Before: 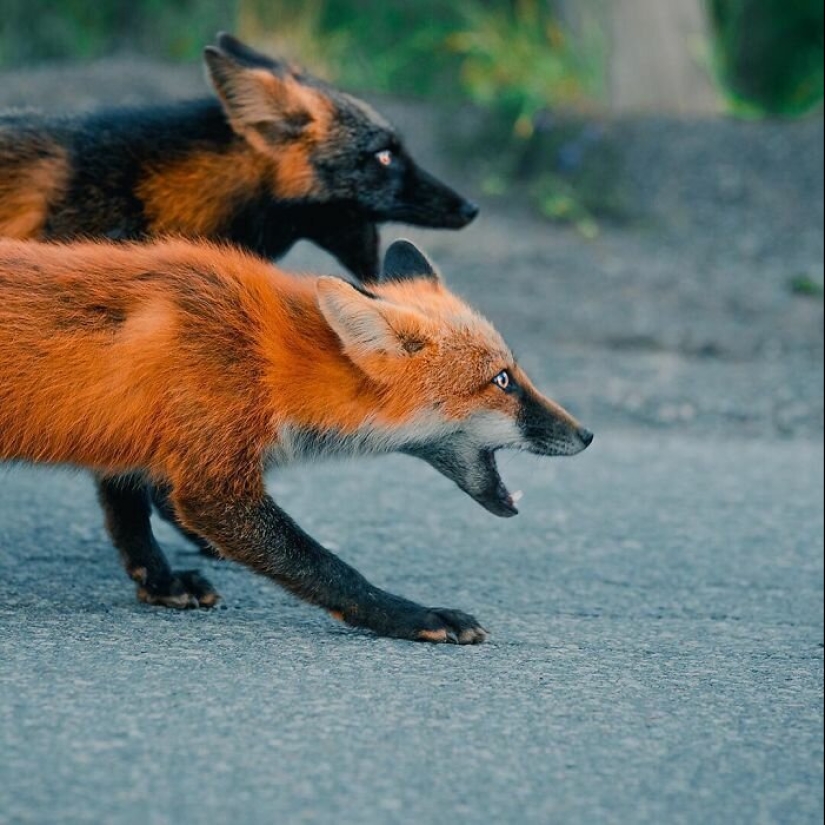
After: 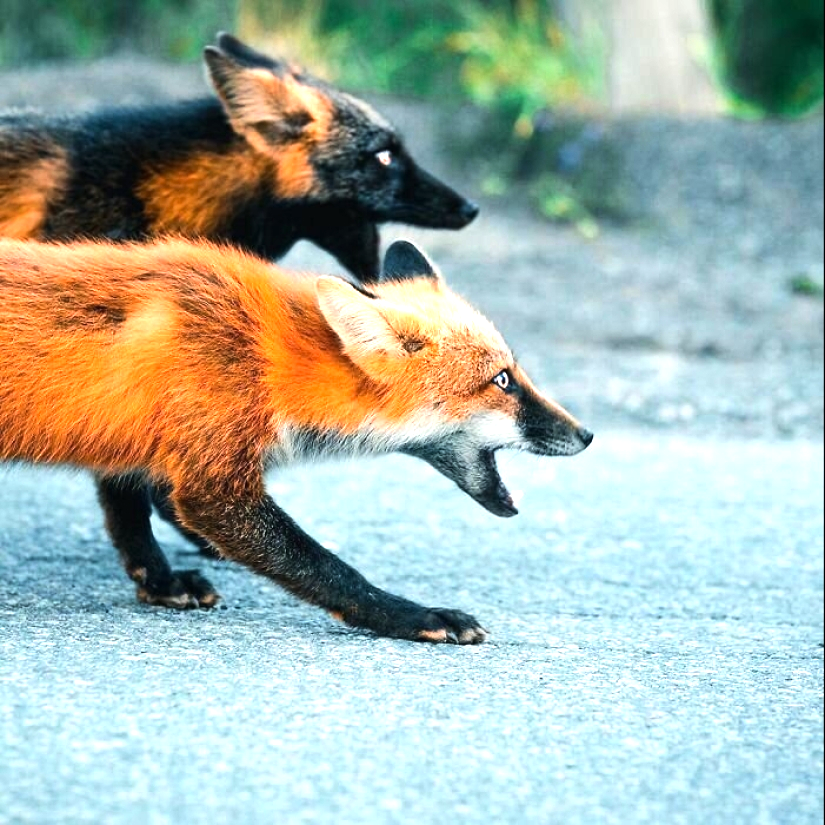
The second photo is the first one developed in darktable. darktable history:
exposure: black level correction 0, exposure 0.938 EV, compensate exposure bias true, compensate highlight preservation false
tone equalizer: -8 EV -0.717 EV, -7 EV -0.671 EV, -6 EV -0.601 EV, -5 EV -0.399 EV, -3 EV 0.387 EV, -2 EV 0.6 EV, -1 EV 0.679 EV, +0 EV 0.728 EV, edges refinement/feathering 500, mask exposure compensation -1.57 EV, preserve details no
